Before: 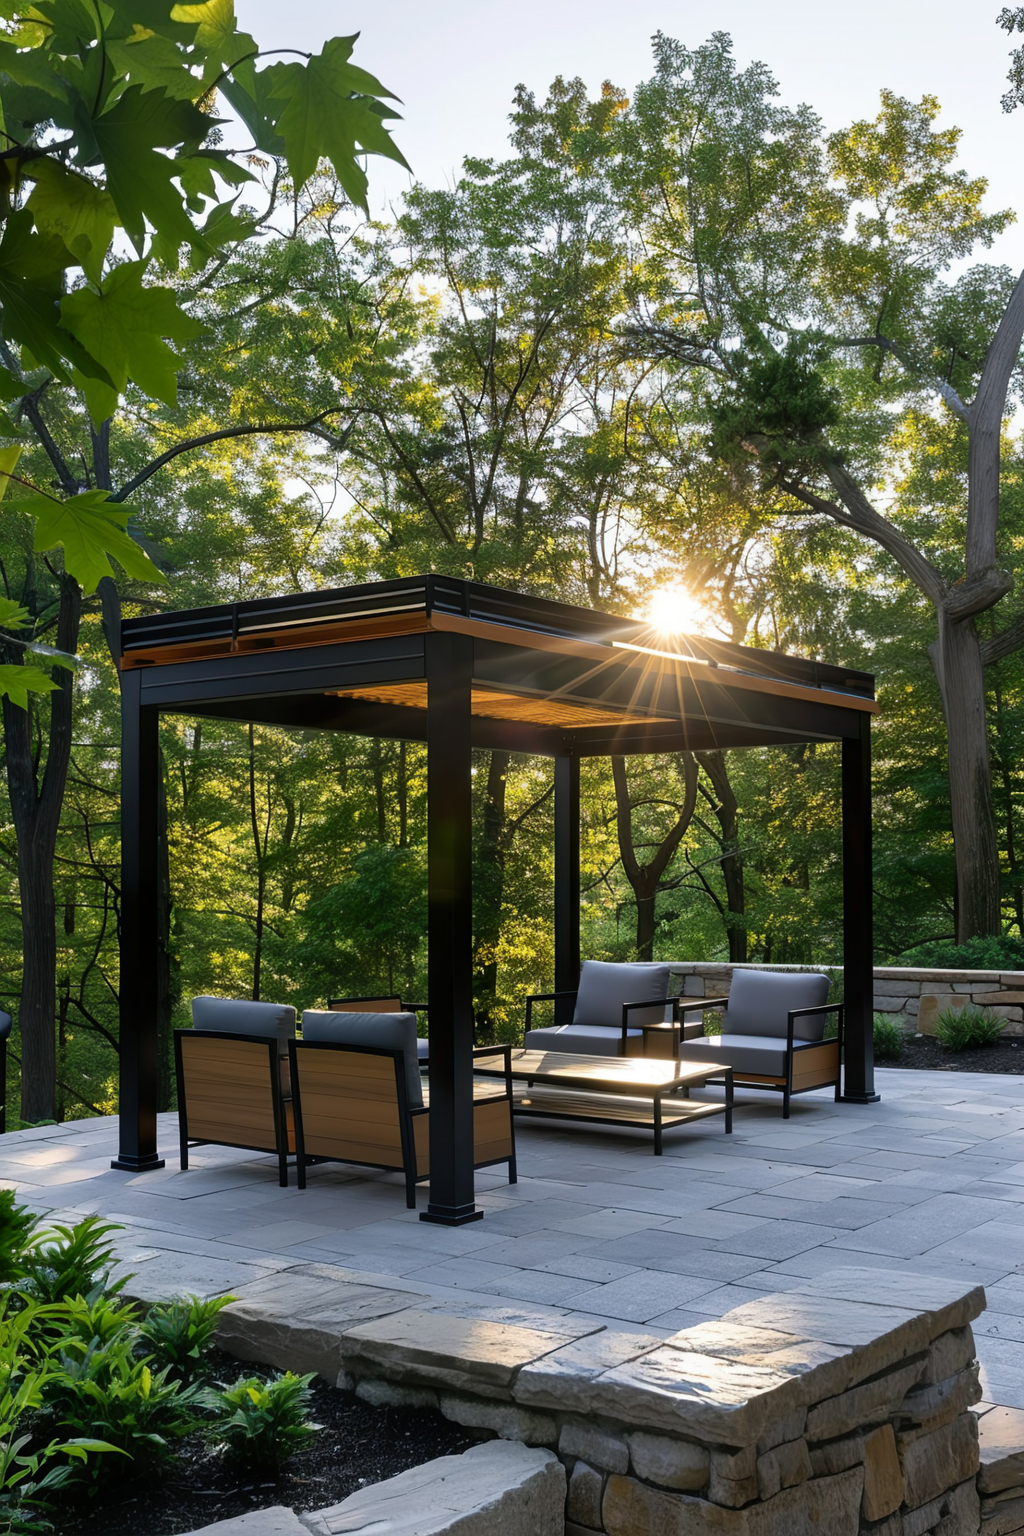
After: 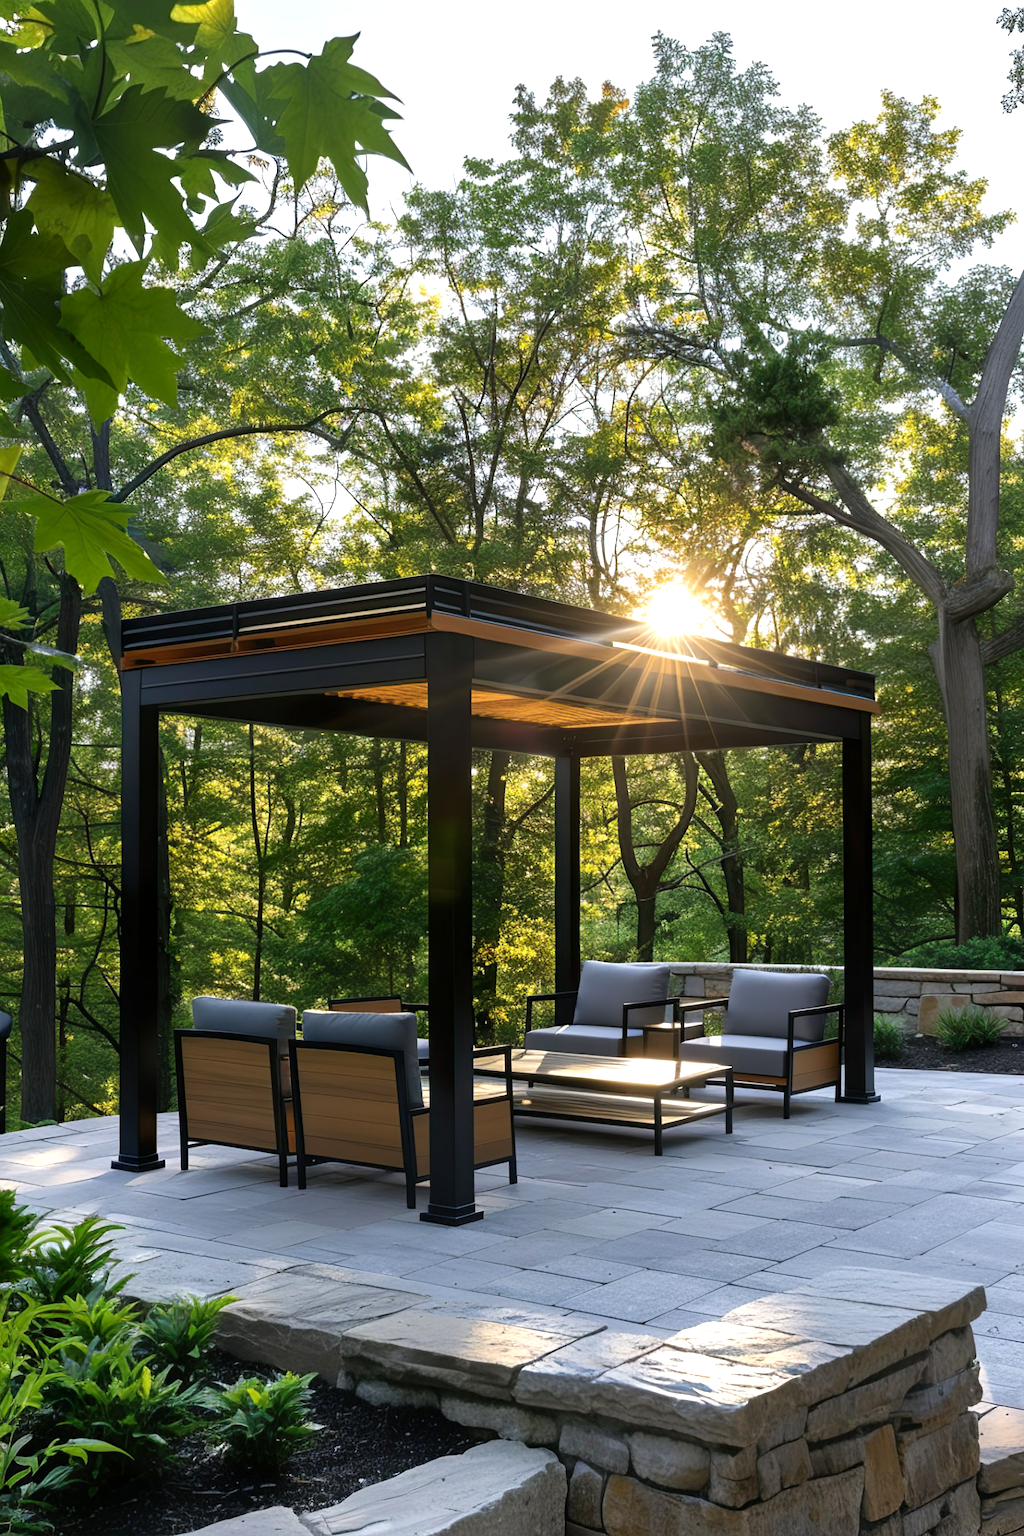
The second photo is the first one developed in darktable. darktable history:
tone equalizer: -8 EV -0.395 EV, -7 EV -0.384 EV, -6 EV -0.344 EV, -5 EV -0.192 EV, -3 EV 0.191 EV, -2 EV 0.316 EV, -1 EV 0.364 EV, +0 EV 0.424 EV, smoothing diameter 24.82%, edges refinement/feathering 6.97, preserve details guided filter
